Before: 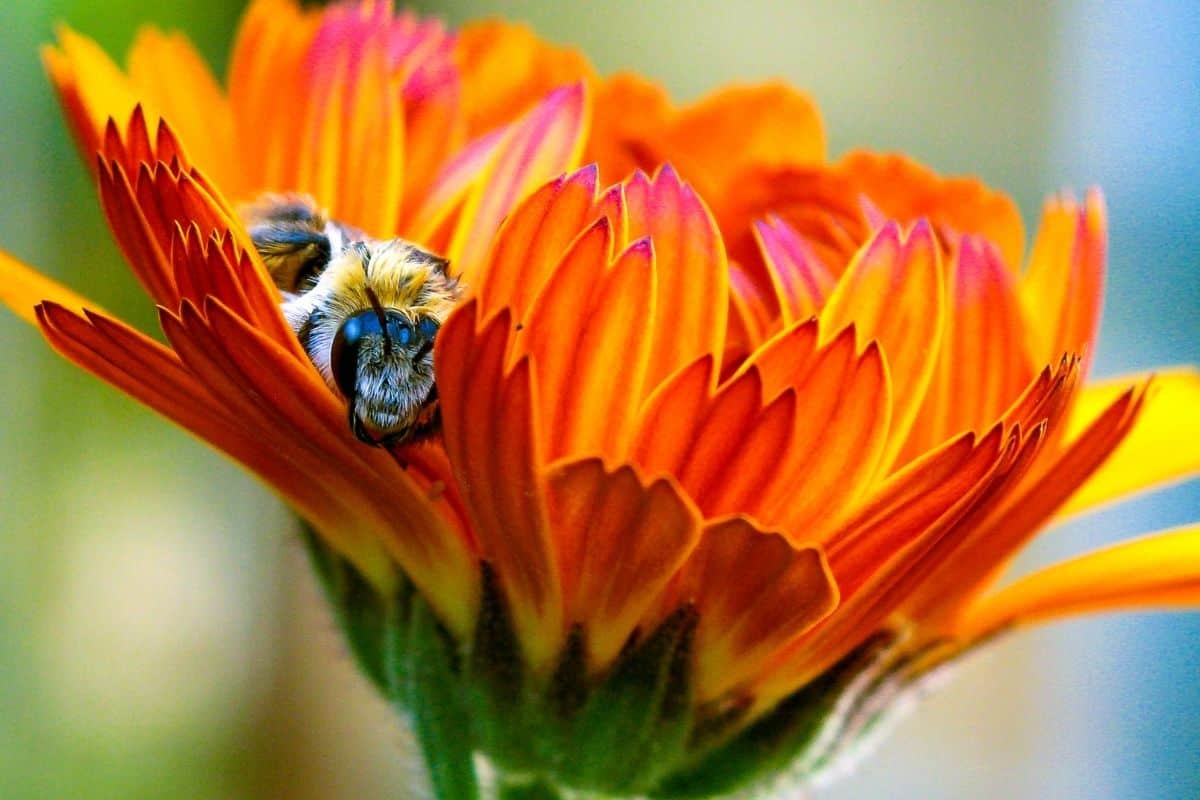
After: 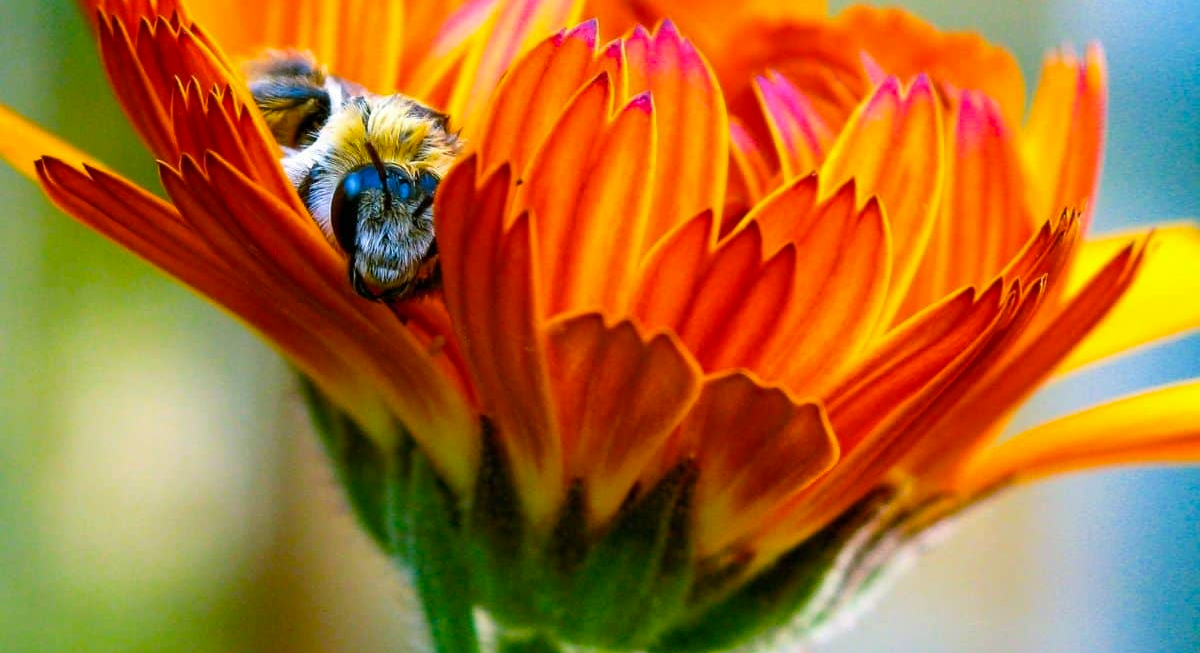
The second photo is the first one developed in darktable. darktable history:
color balance rgb: perceptual saturation grading › global saturation 15.095%
crop and rotate: top 18.335%
